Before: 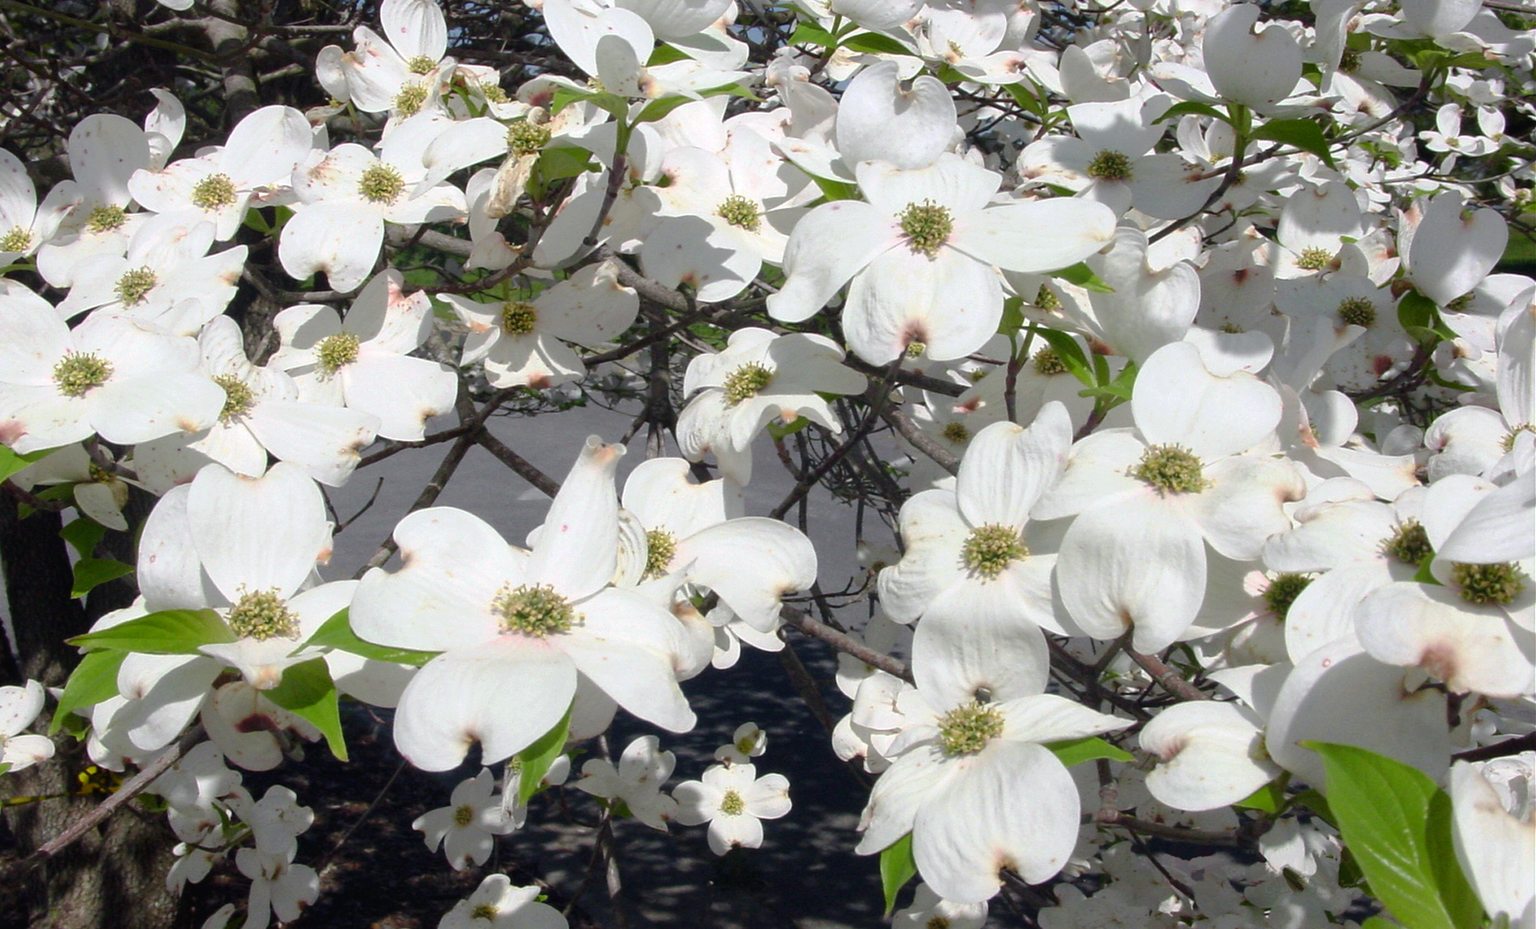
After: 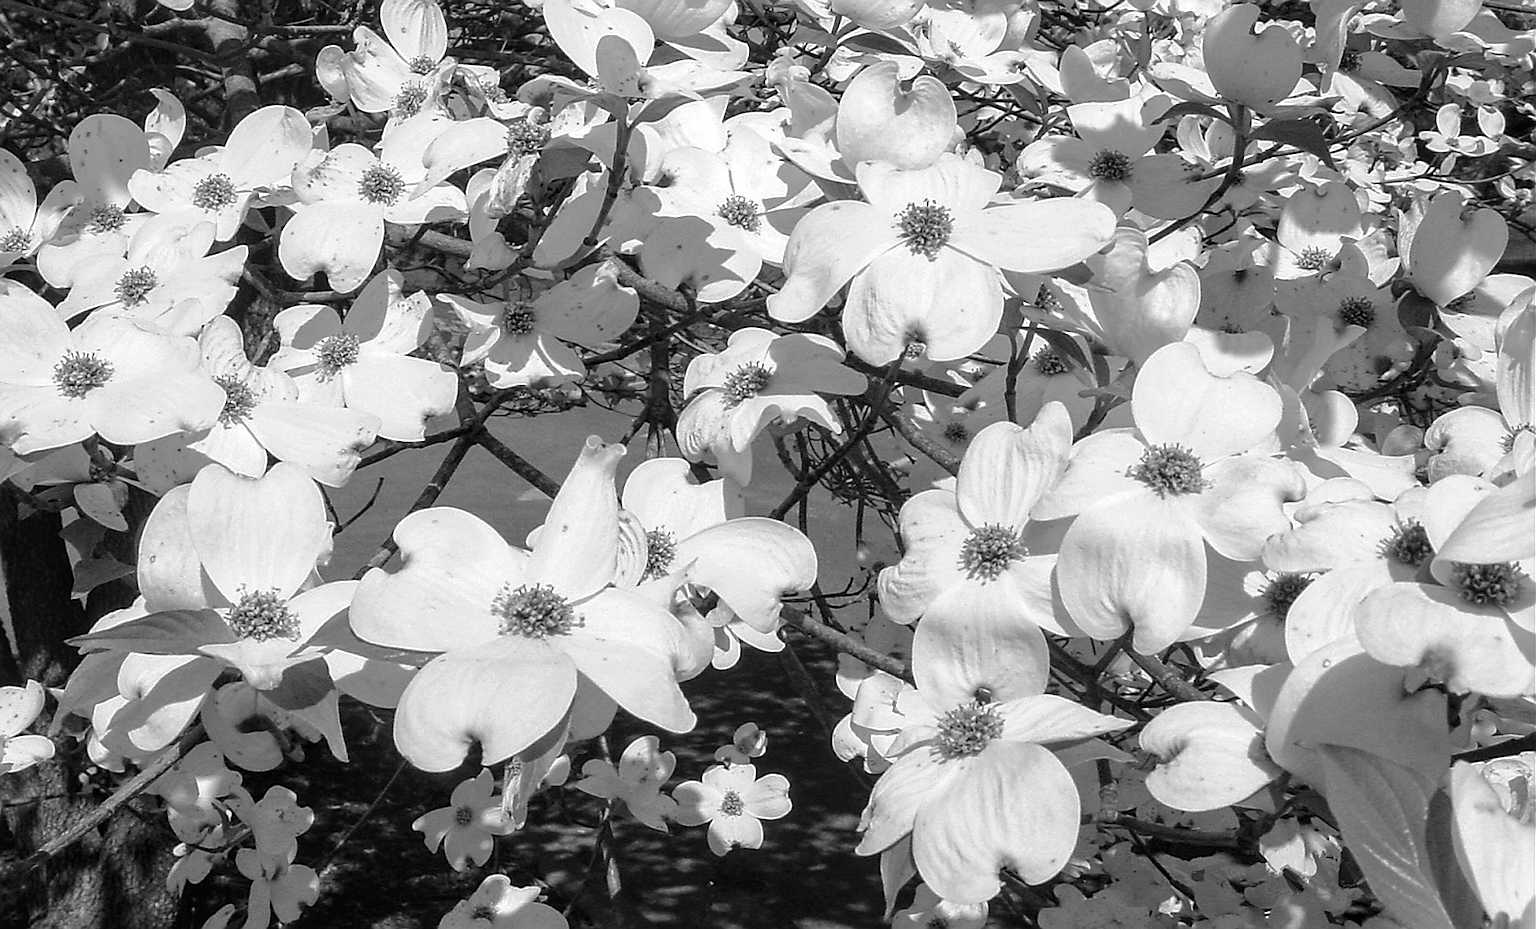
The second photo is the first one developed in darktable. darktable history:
sharpen: radius 1.4, amount 1.25, threshold 0.7
monochrome: a 2.21, b -1.33, size 2.2
local contrast: detail 130%
